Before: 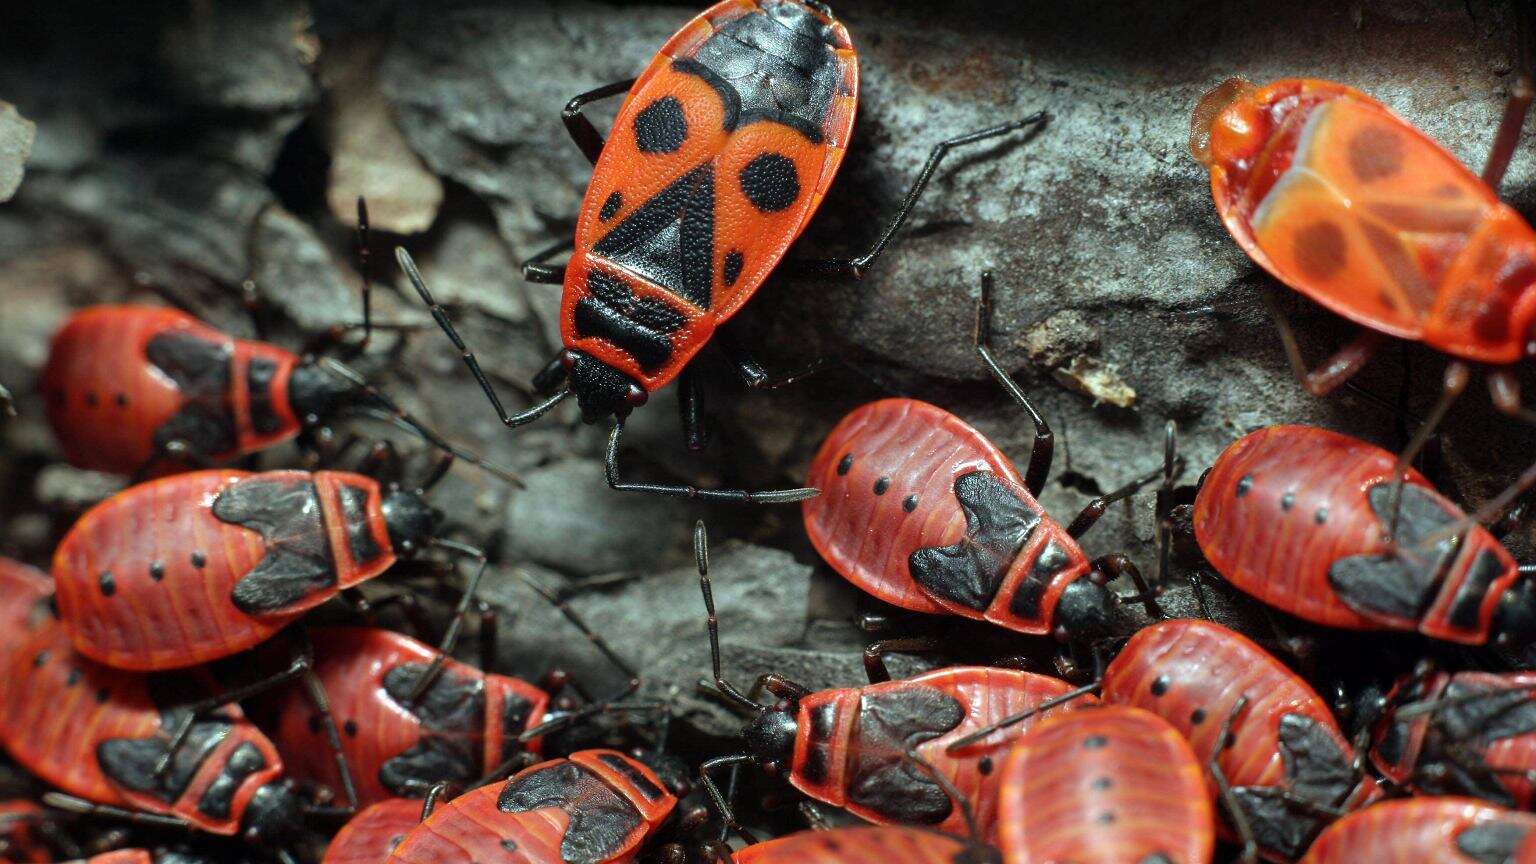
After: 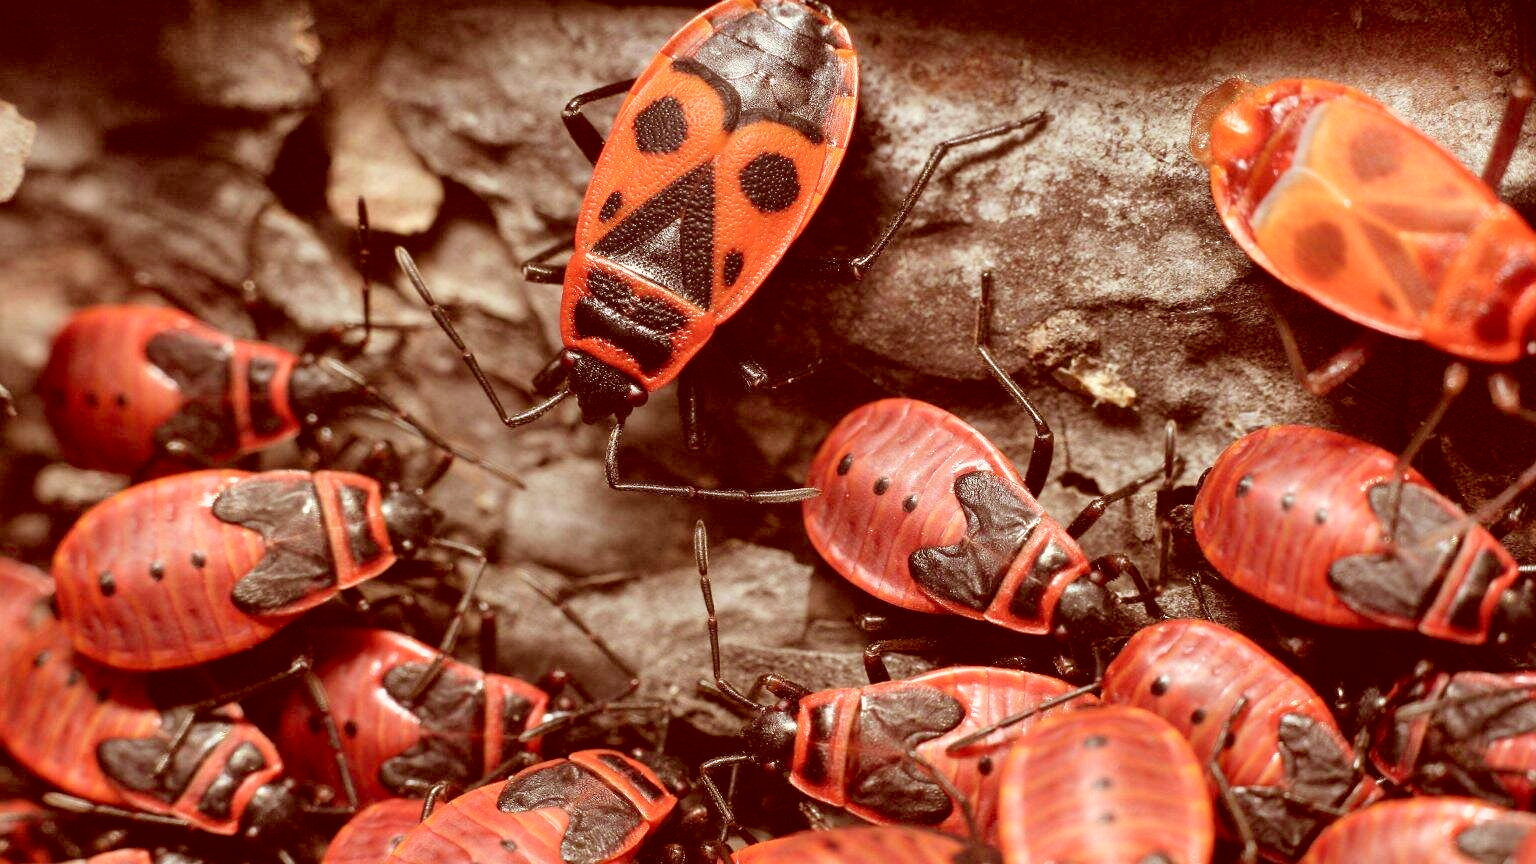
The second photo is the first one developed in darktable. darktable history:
contrast brightness saturation: contrast 0.142, brightness 0.212
shadows and highlights: shadows 39.96, highlights -53.23, low approximation 0.01, soften with gaussian
color correction: highlights a* 9.04, highlights b* 8.73, shadows a* 39.42, shadows b* 39.34, saturation 0.805
